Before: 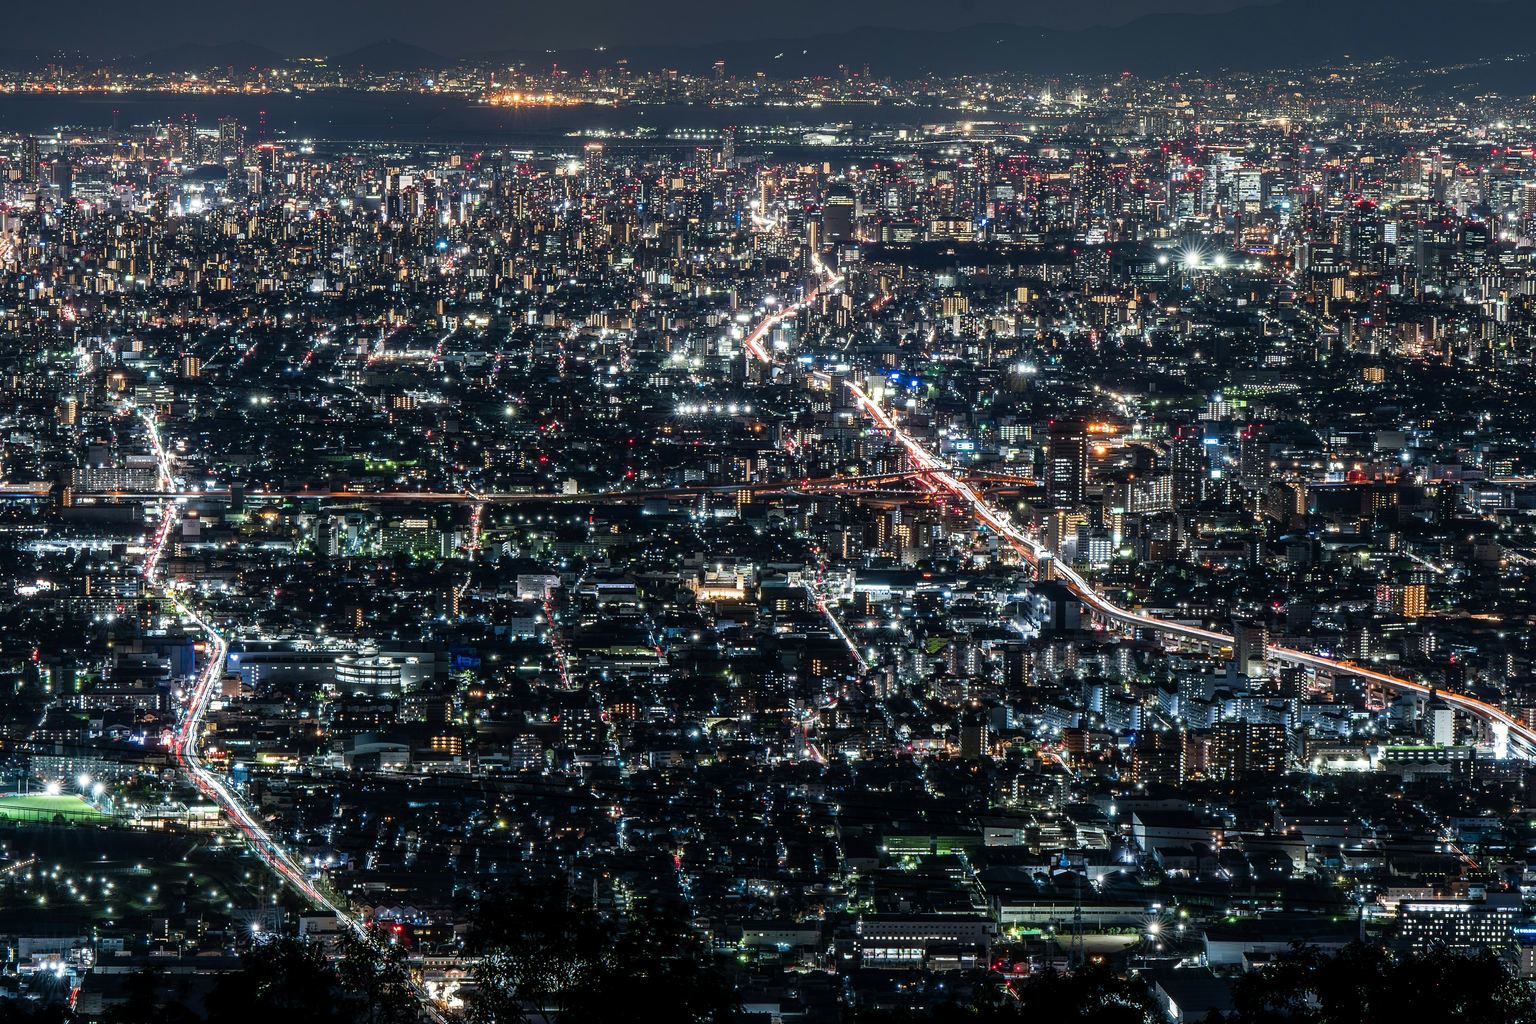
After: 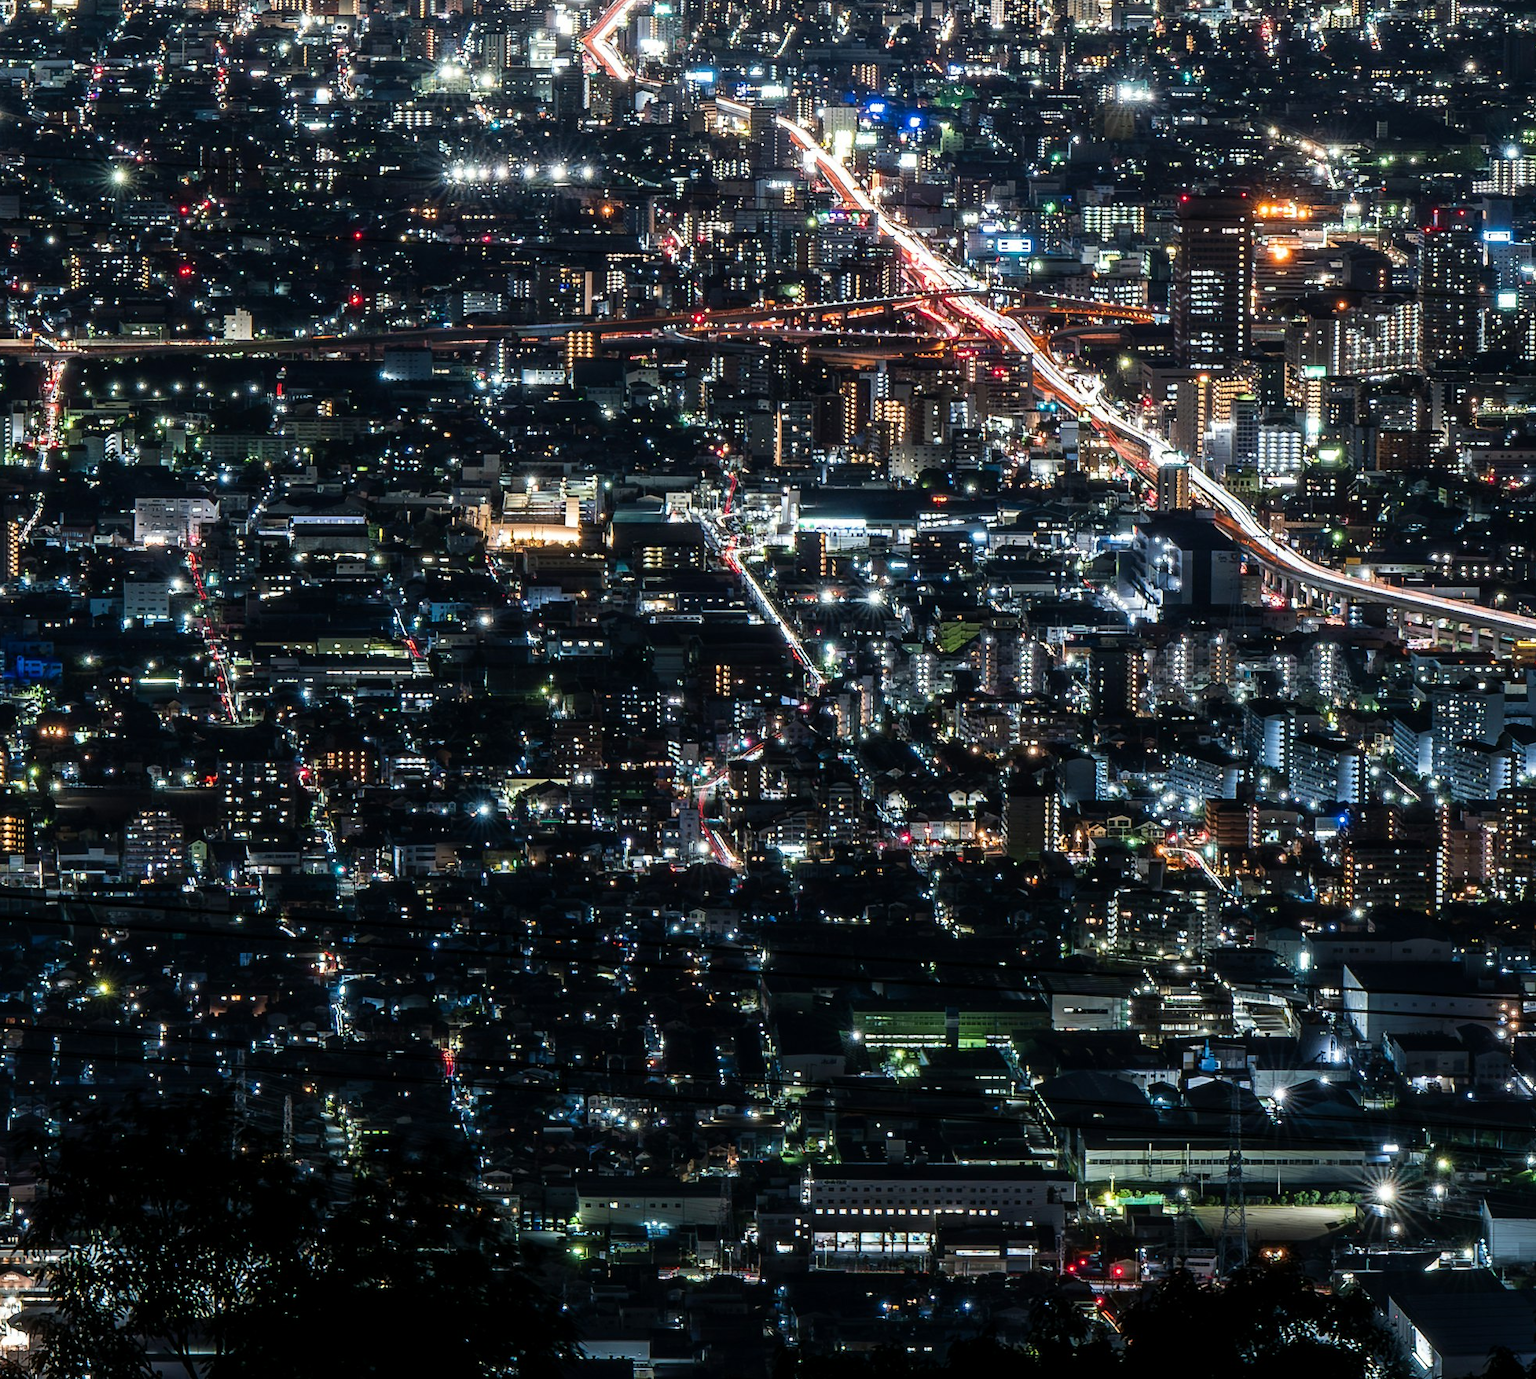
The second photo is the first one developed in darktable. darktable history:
crop and rotate: left 29.236%, top 31.403%, right 19.85%
